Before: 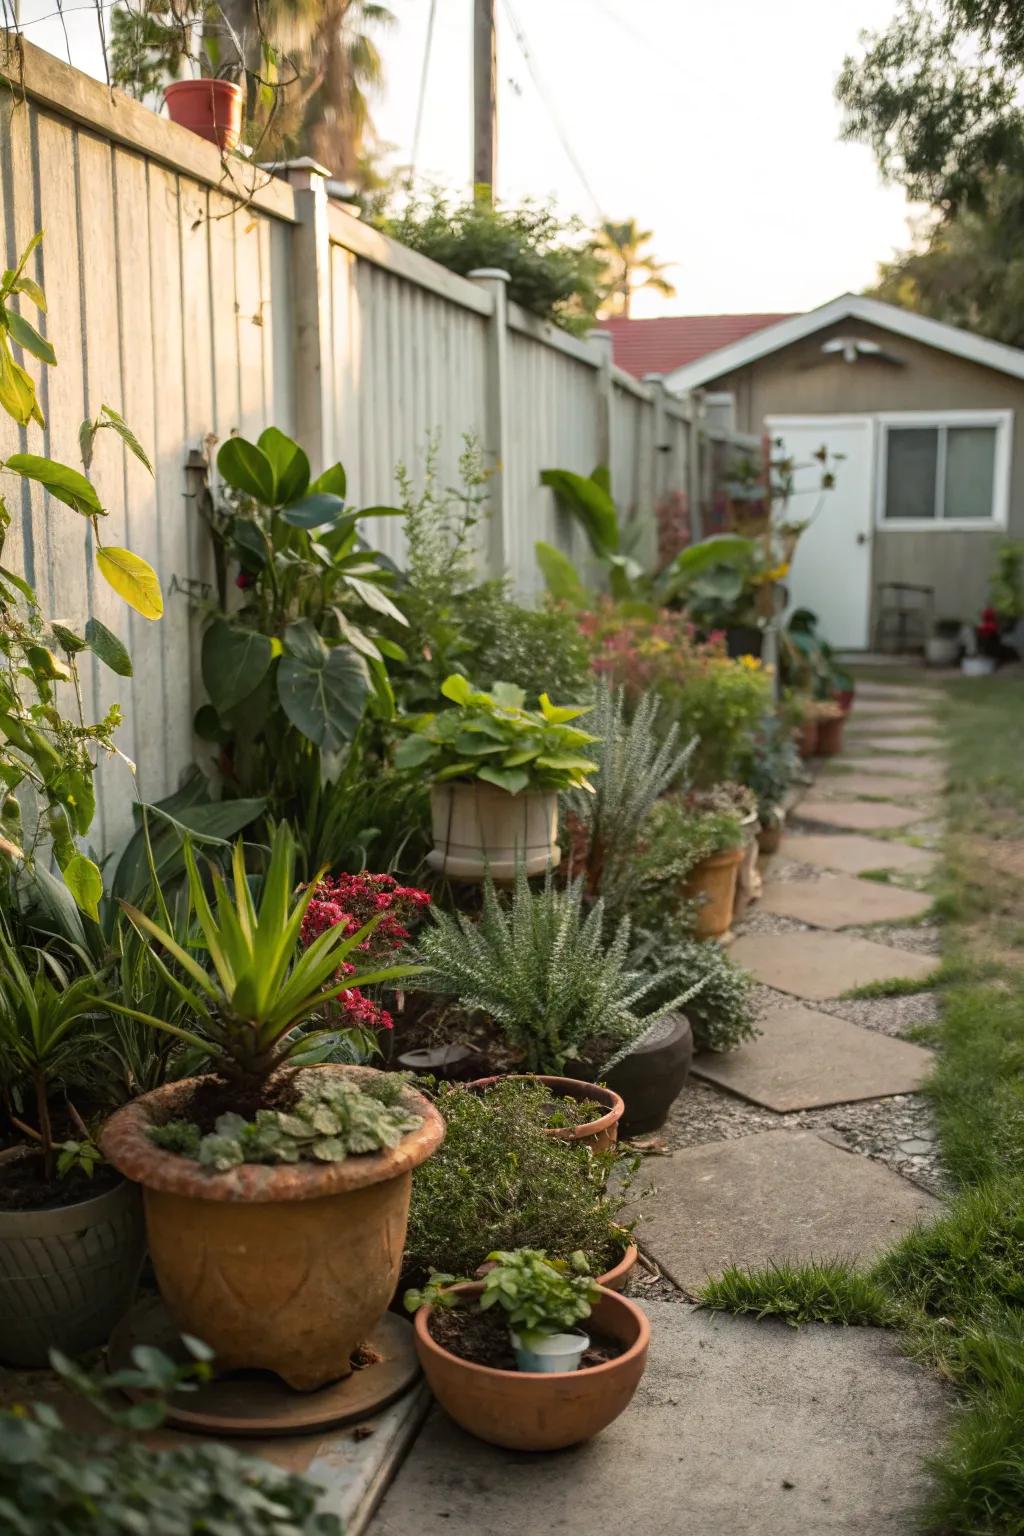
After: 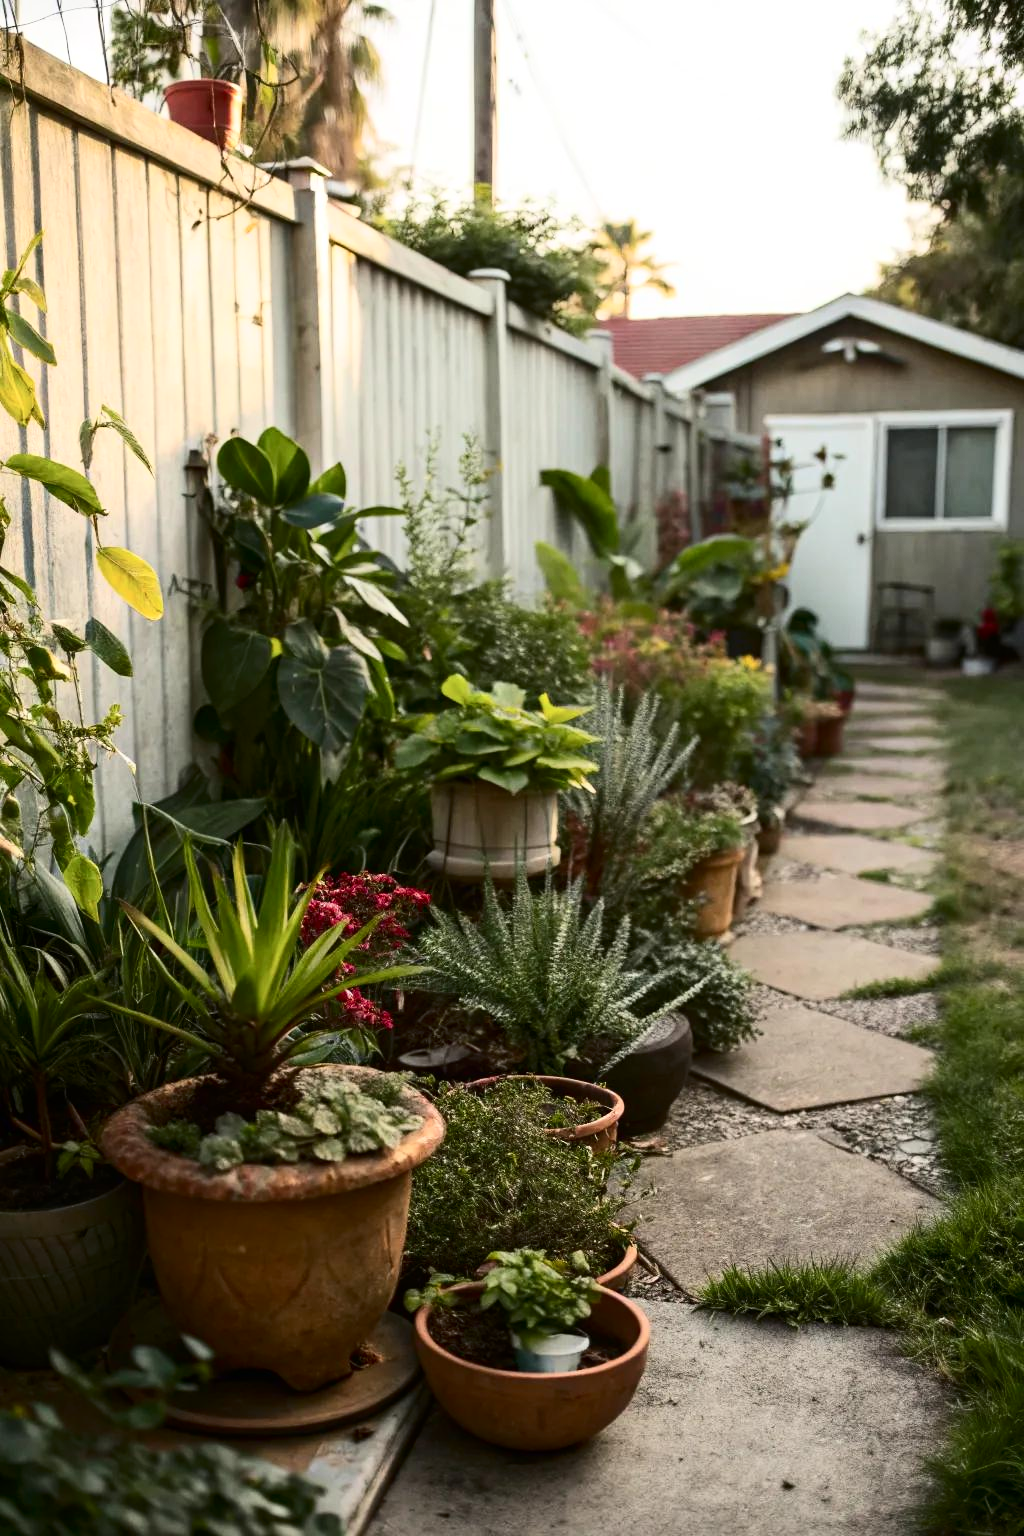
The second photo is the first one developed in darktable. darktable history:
contrast brightness saturation: contrast 0.279
